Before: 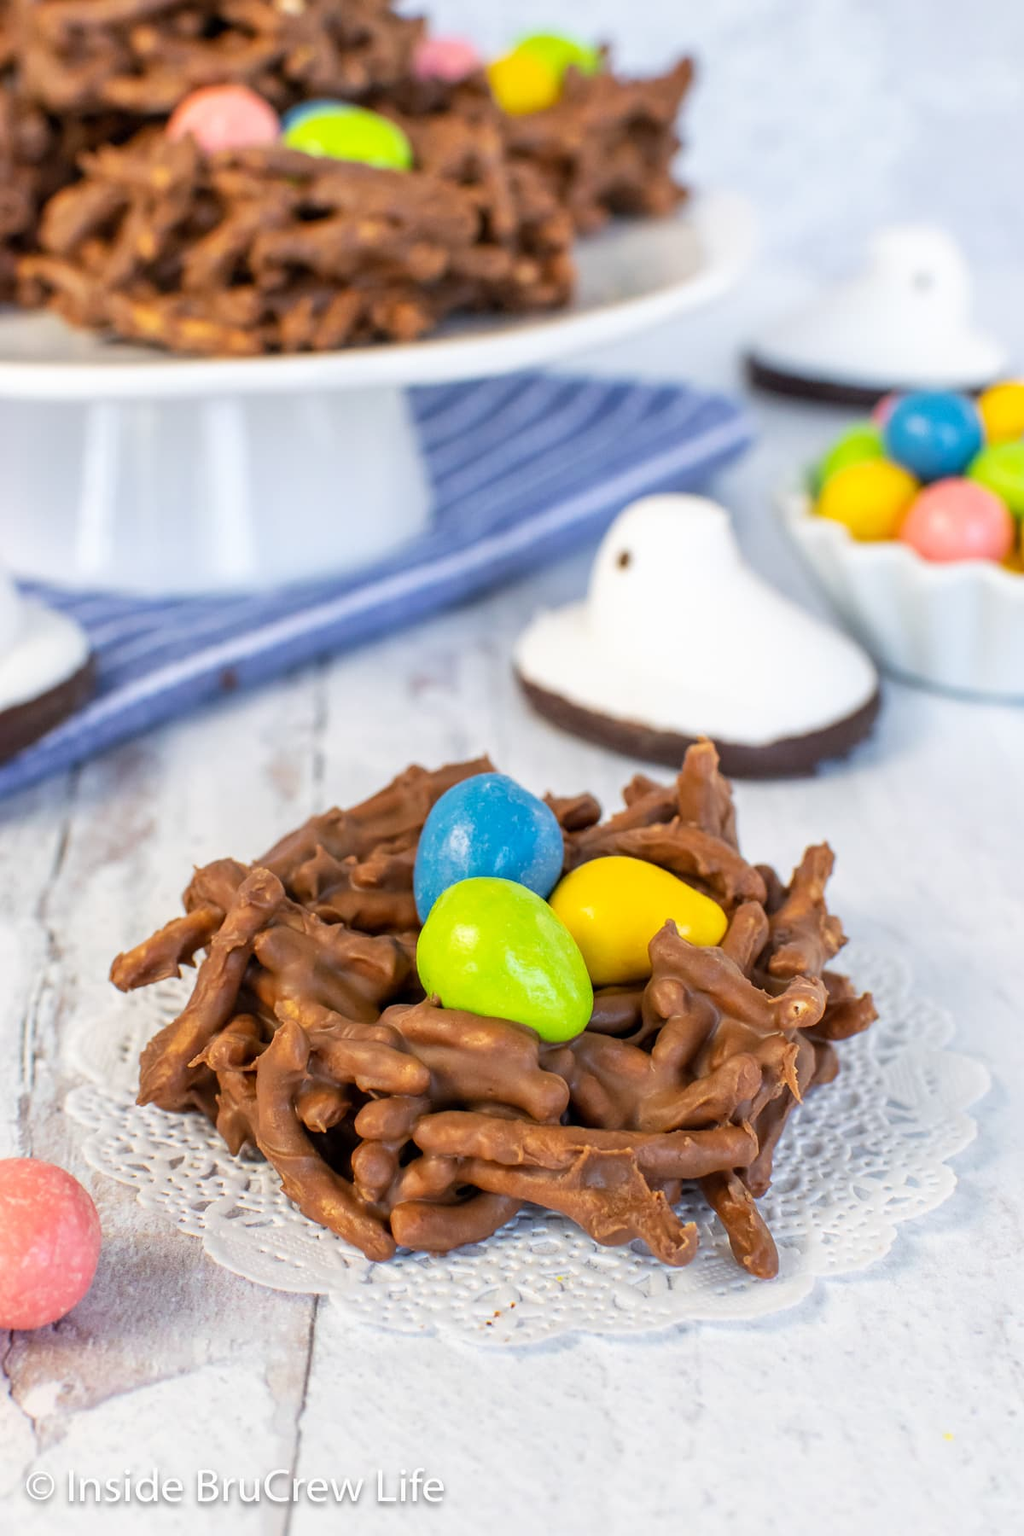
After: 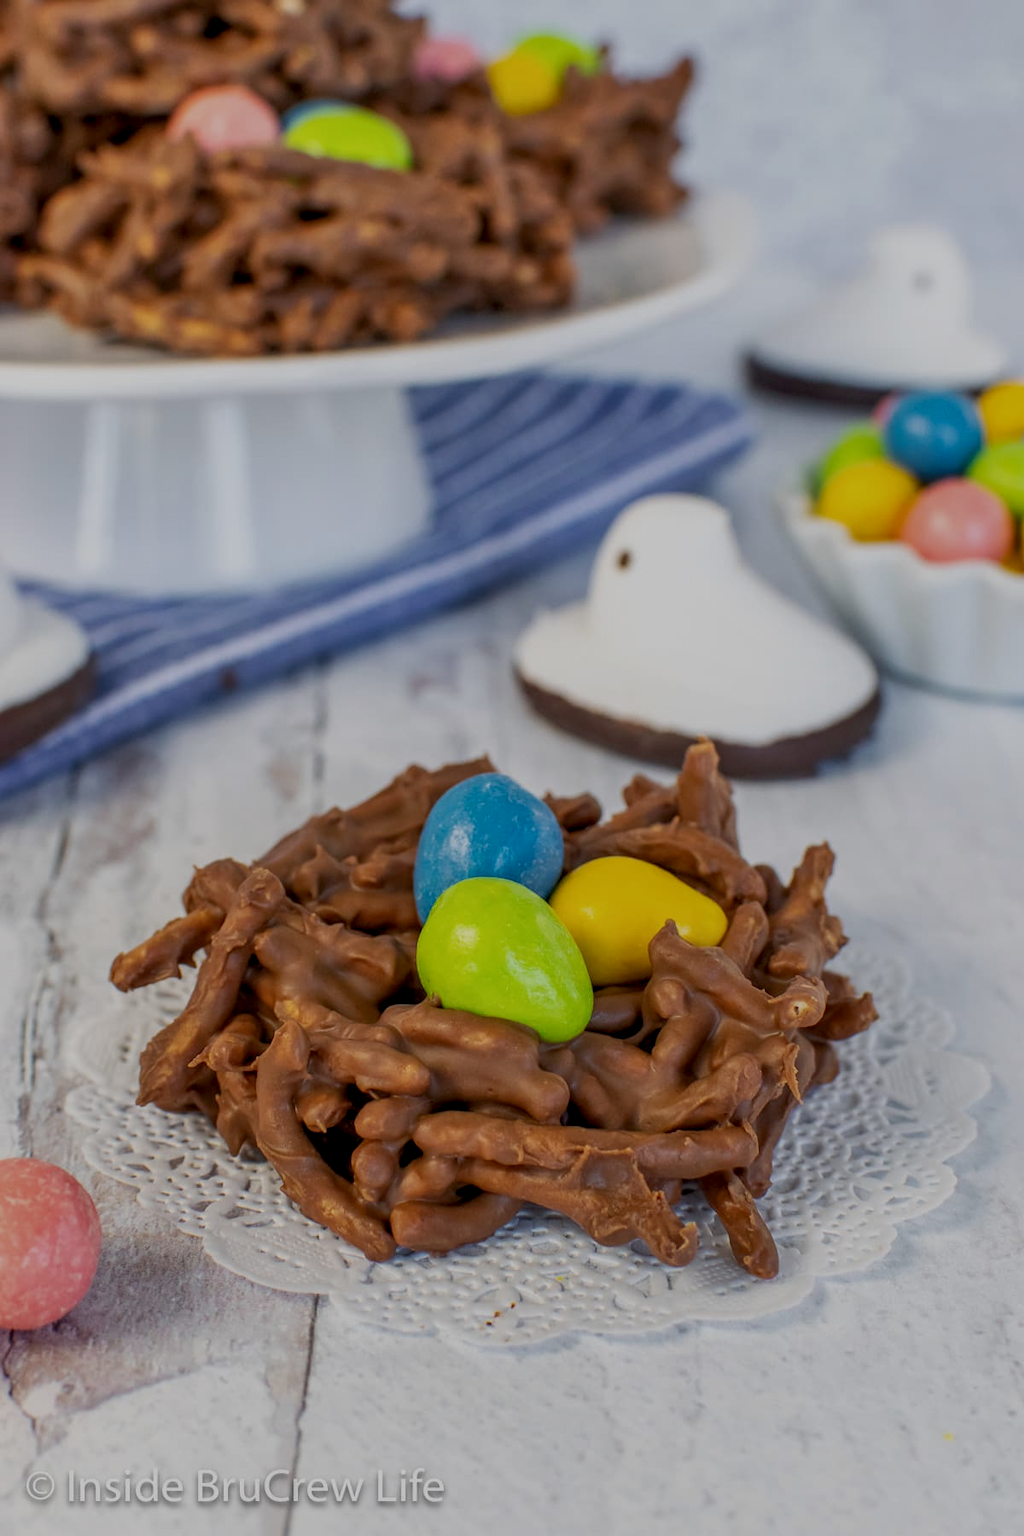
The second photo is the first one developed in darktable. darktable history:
local contrast: on, module defaults
tone equalizer: -8 EV -0.01 EV, -7 EV 0.027 EV, -6 EV -0.008 EV, -5 EV 0.008 EV, -4 EV -0.042 EV, -3 EV -0.24 EV, -2 EV -0.635 EV, -1 EV -0.983 EV, +0 EV -0.957 EV
